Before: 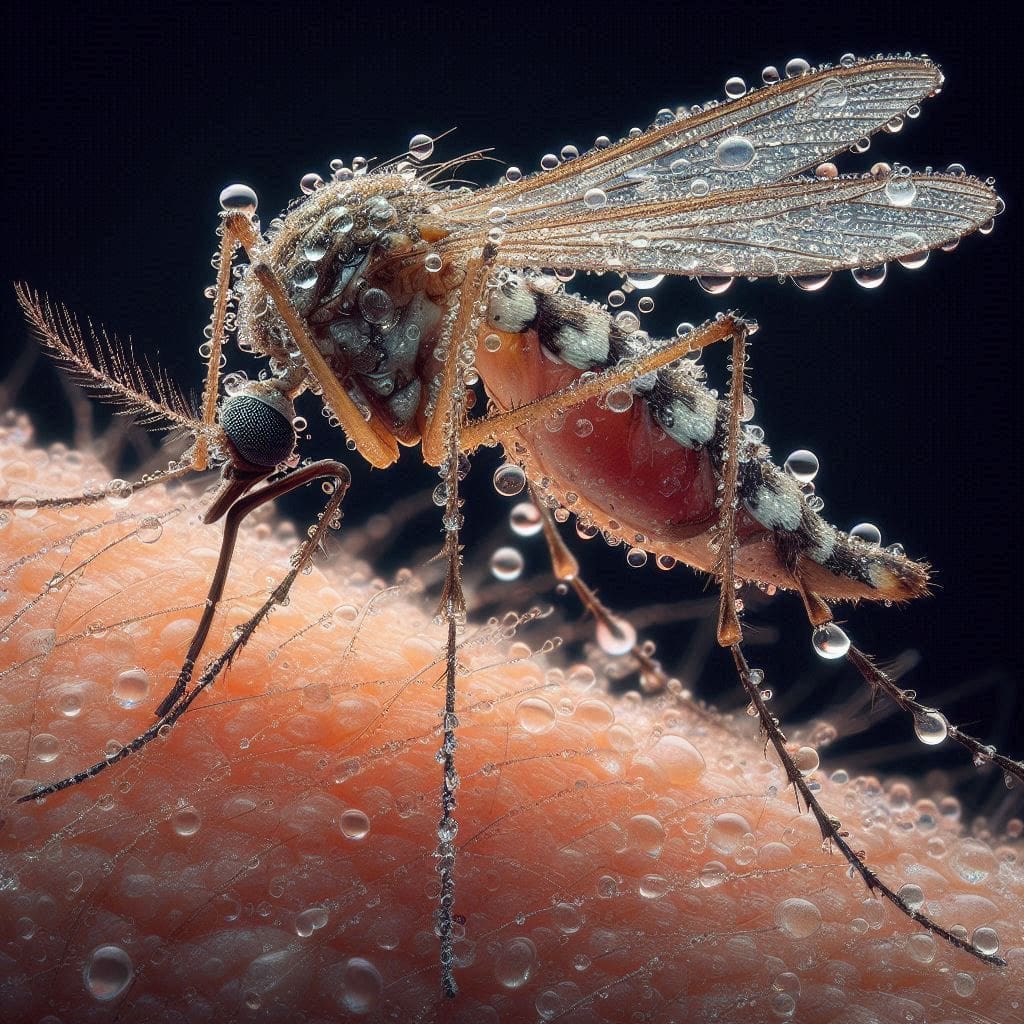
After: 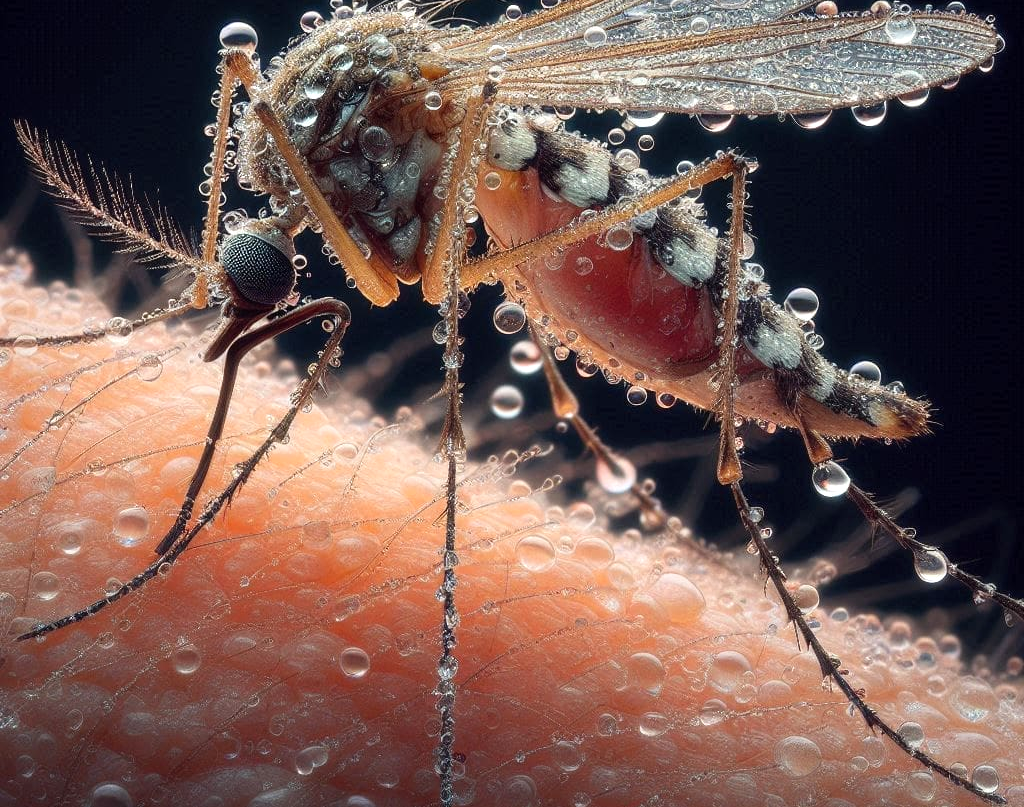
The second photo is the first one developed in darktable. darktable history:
crop and rotate: top 15.825%, bottom 5.348%
levels: gray 50.73%, levels [0, 0.476, 0.951]
